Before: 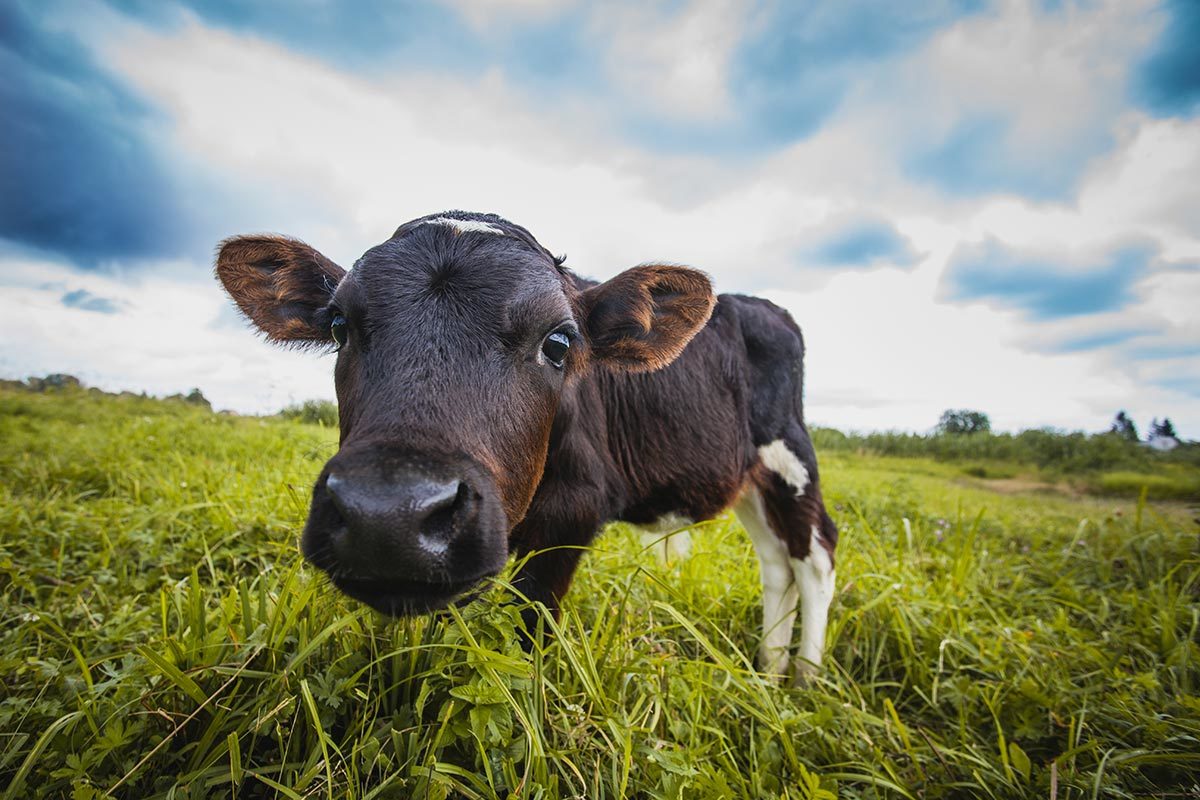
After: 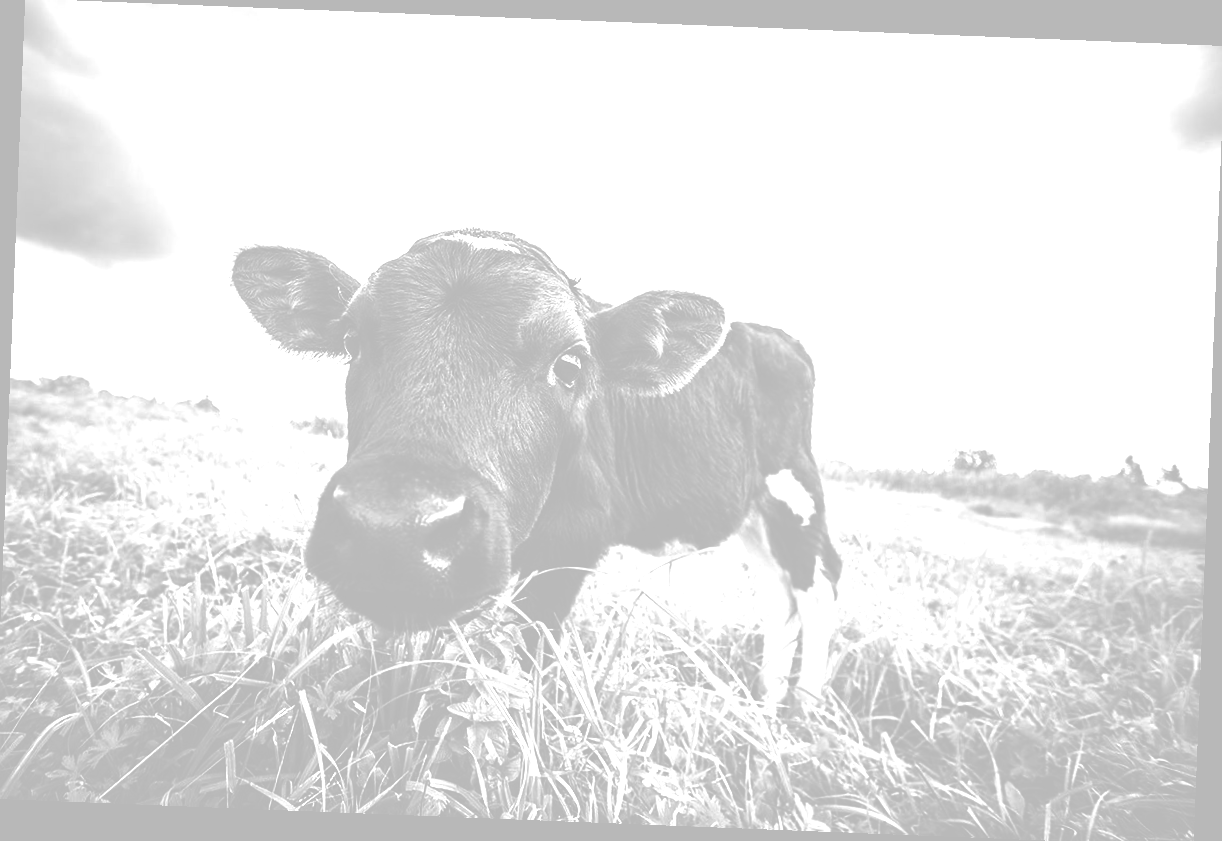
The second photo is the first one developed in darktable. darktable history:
colorize: hue 36°, saturation 71%, lightness 80.79%
rgb curve: curves: ch0 [(0, 0.186) (0.314, 0.284) (0.576, 0.466) (0.805, 0.691) (0.936, 0.886)]; ch1 [(0, 0.186) (0.314, 0.284) (0.581, 0.534) (0.771, 0.746) (0.936, 0.958)]; ch2 [(0, 0.216) (0.275, 0.39) (1, 1)], mode RGB, independent channels, compensate middle gray true, preserve colors none
monochrome: on, module defaults
contrast brightness saturation: contrast 0.39, brightness 0.1
white balance: red 0.931, blue 1.11
crop and rotate: left 0.614%, top 0.179%, bottom 0.309%
rotate and perspective: rotation 2.27°, automatic cropping off
